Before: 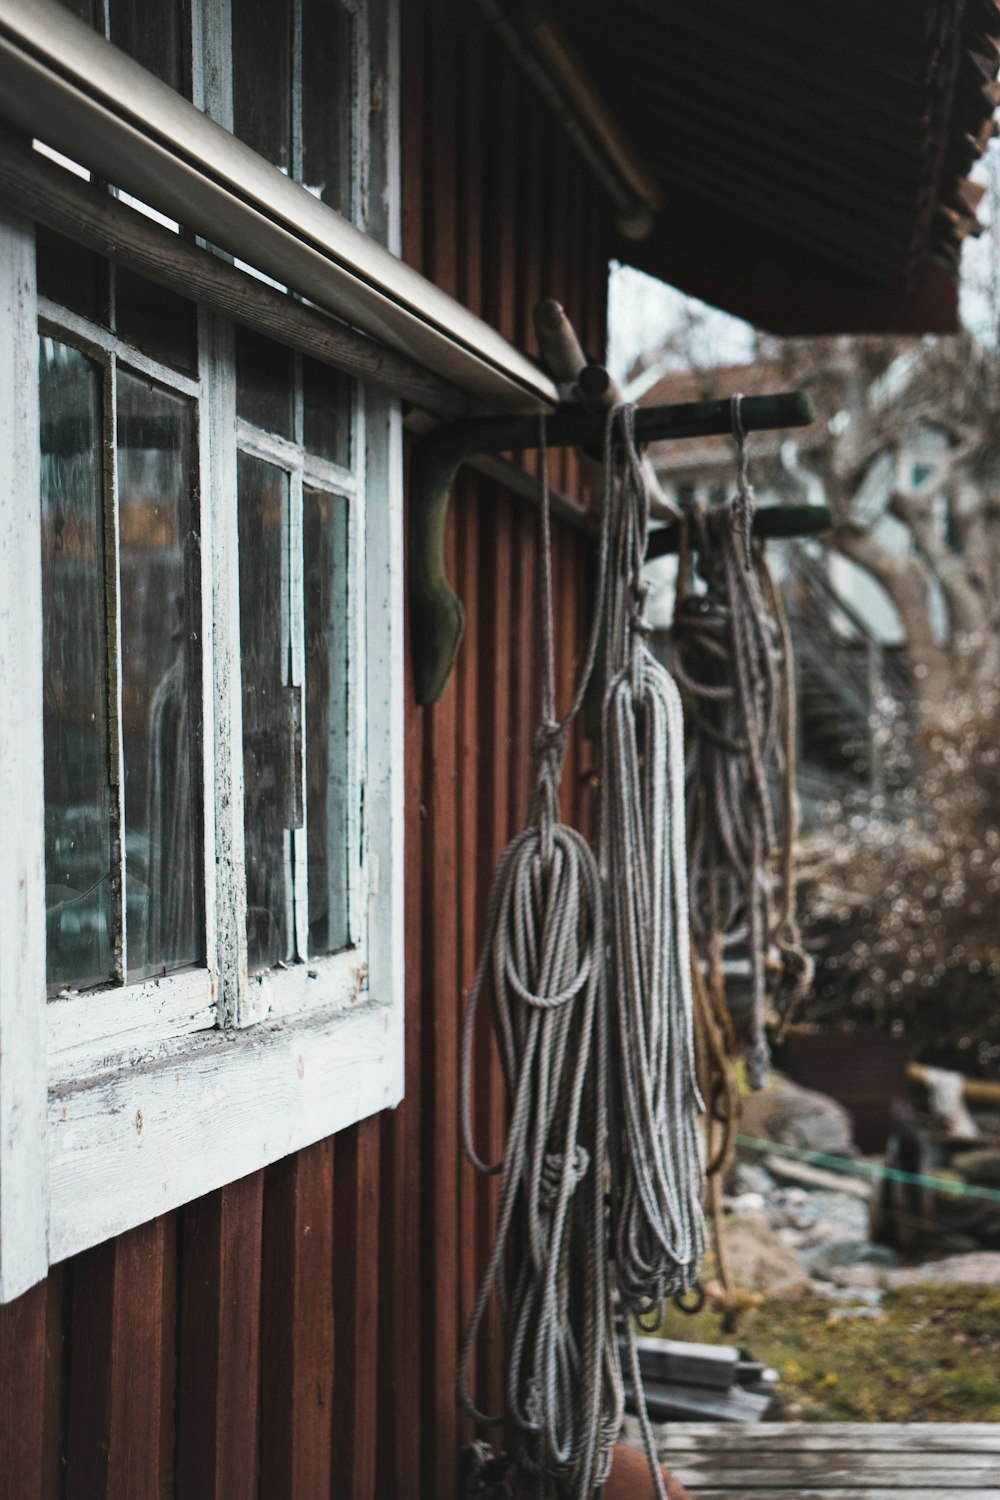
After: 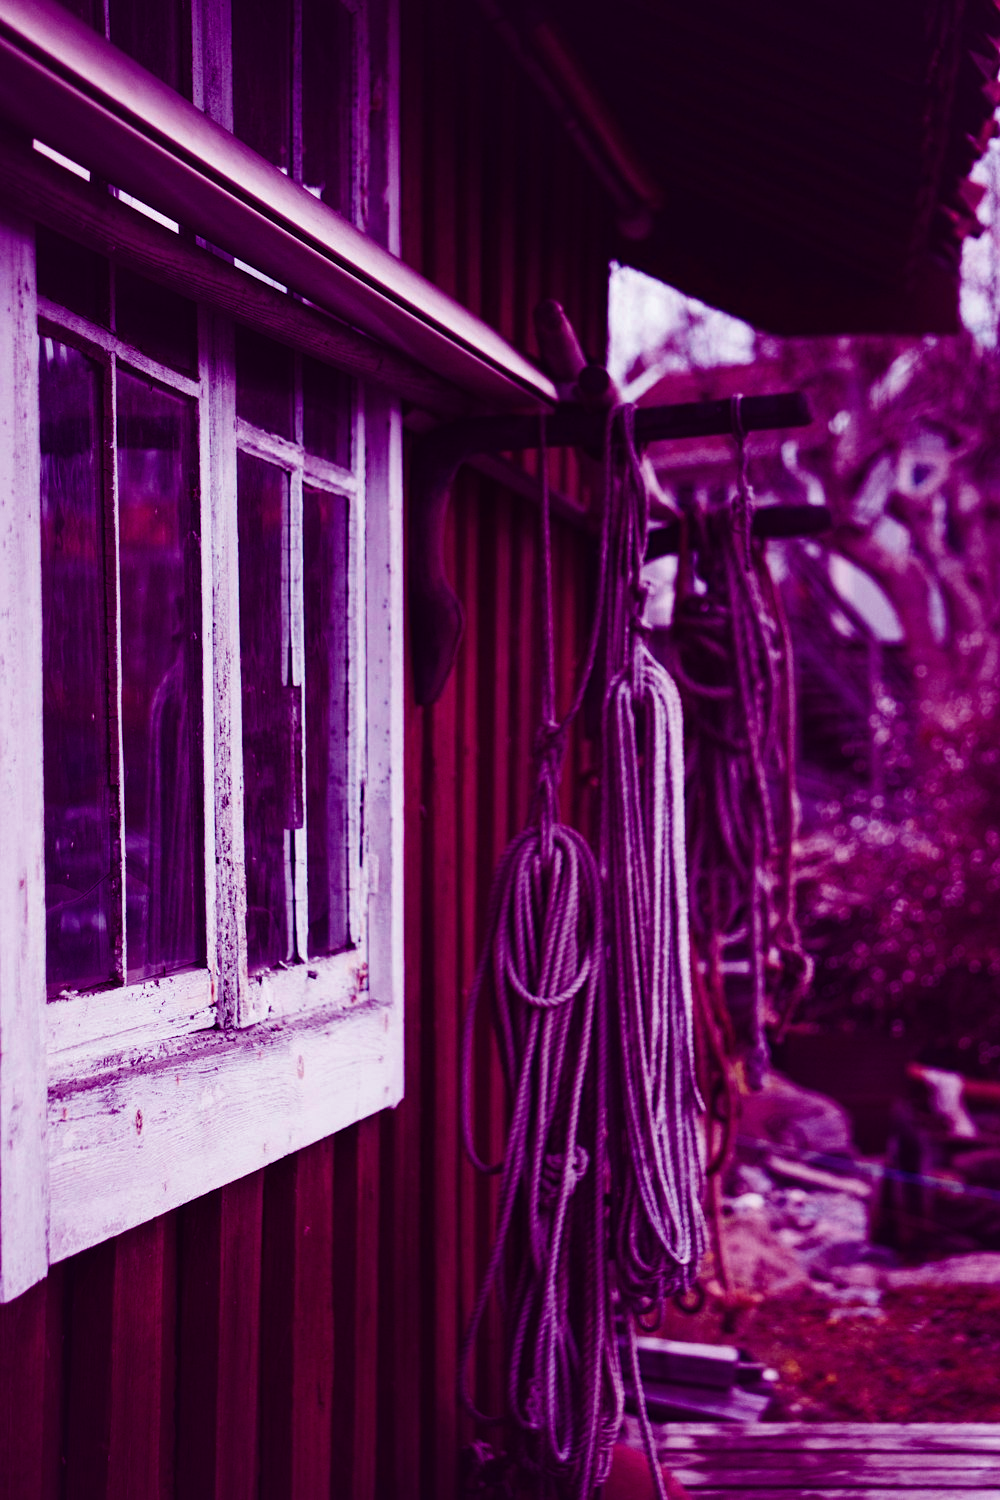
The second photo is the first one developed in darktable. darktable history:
exposure: compensate highlight preservation false
color balance: mode lift, gamma, gain (sRGB), lift [1, 1, 0.101, 1]
